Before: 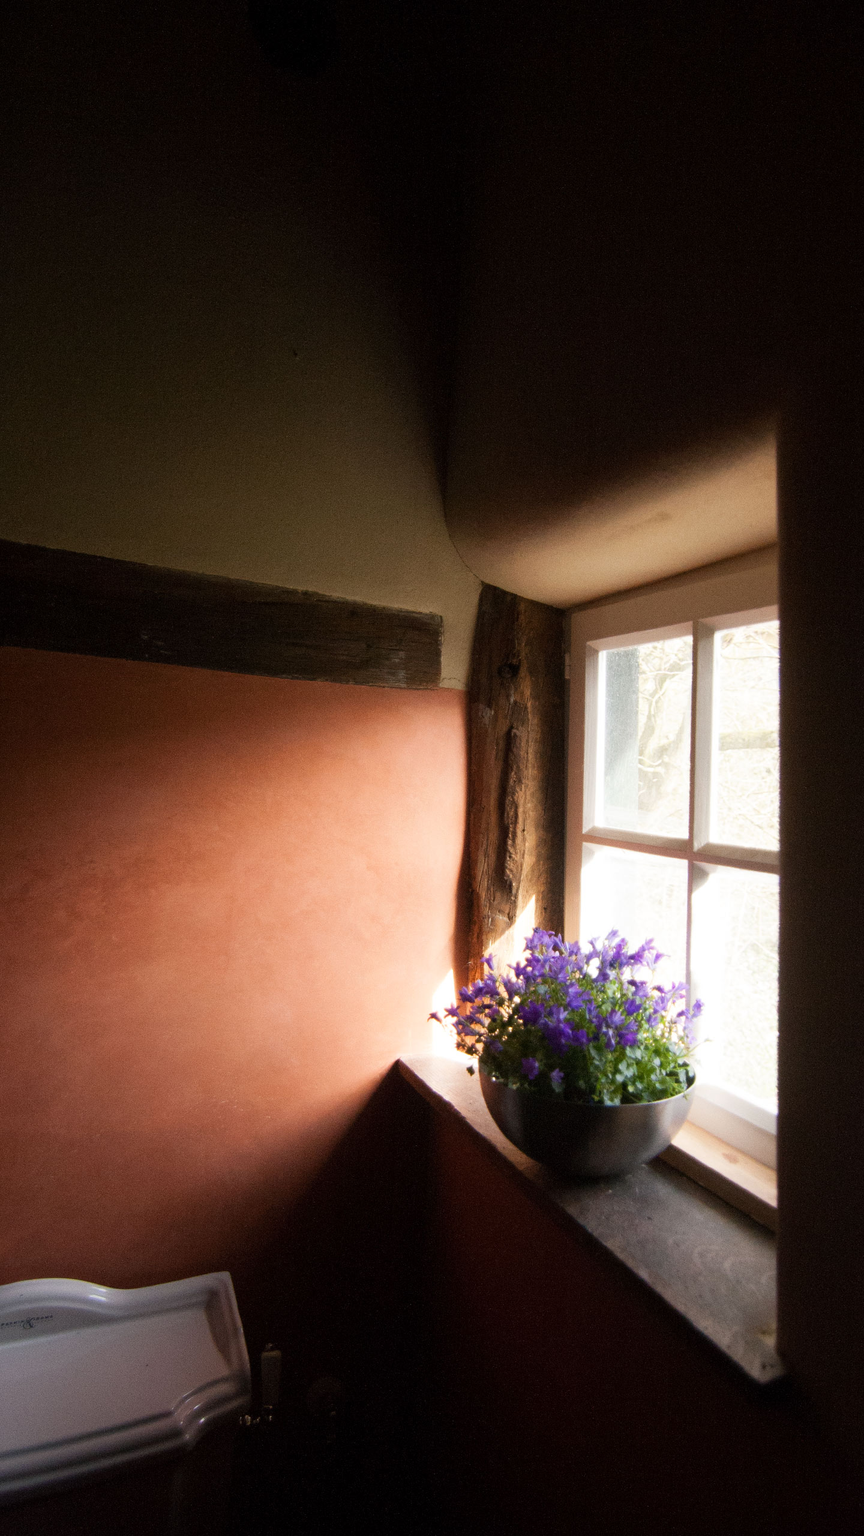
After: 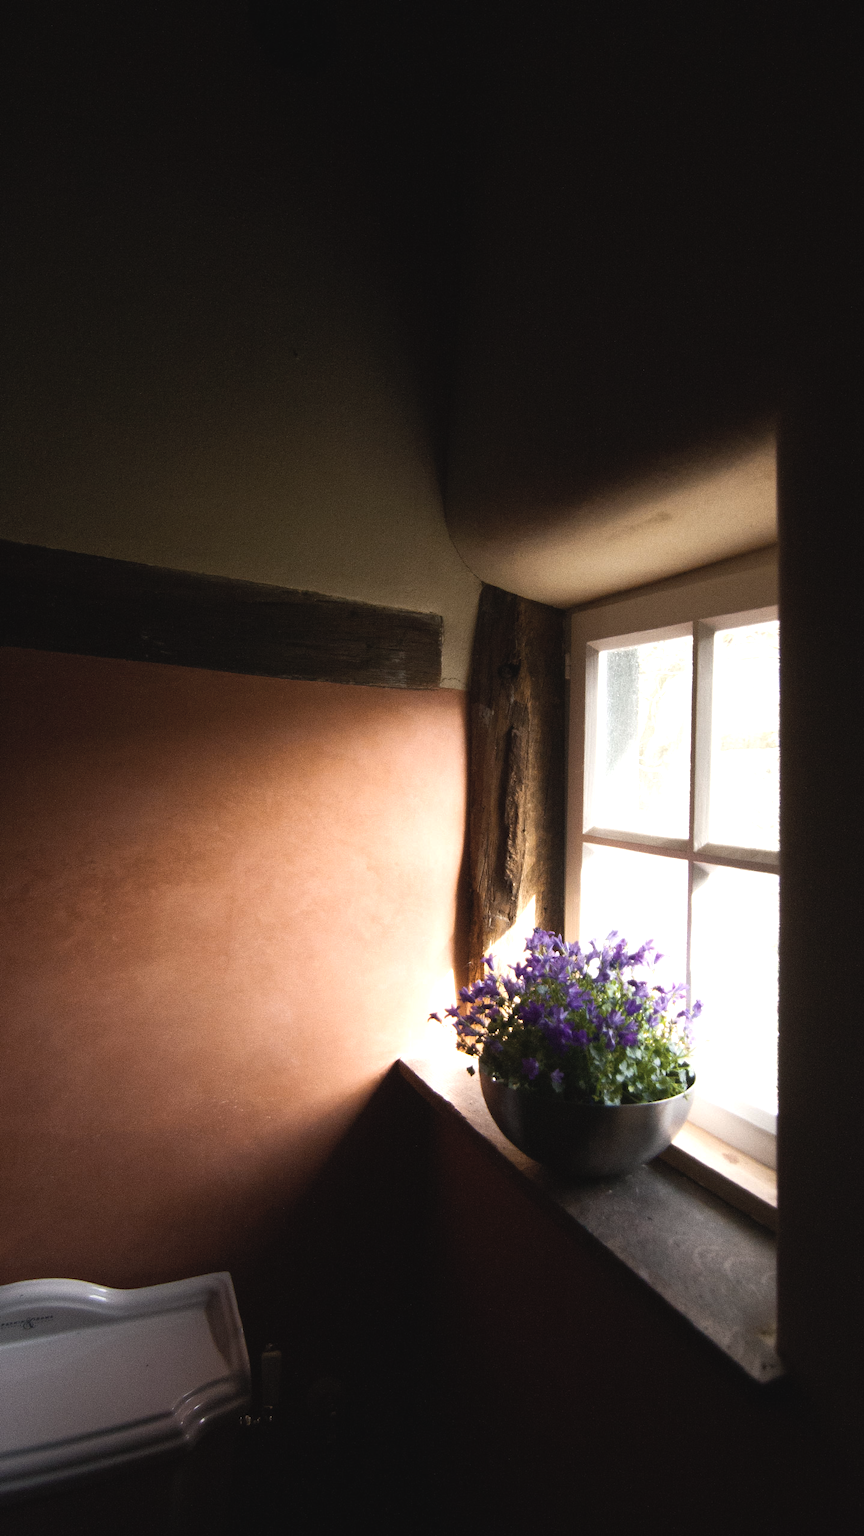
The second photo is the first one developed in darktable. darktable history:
contrast brightness saturation: contrast -0.048, saturation -0.399
color balance rgb: global offset › luminance 0.256%, linear chroma grading › global chroma 8.898%, perceptual saturation grading › global saturation 25.897%, perceptual brilliance grading › highlights 14.584%, perceptual brilliance grading › mid-tones -5.096%, perceptual brilliance grading › shadows -27.137%
